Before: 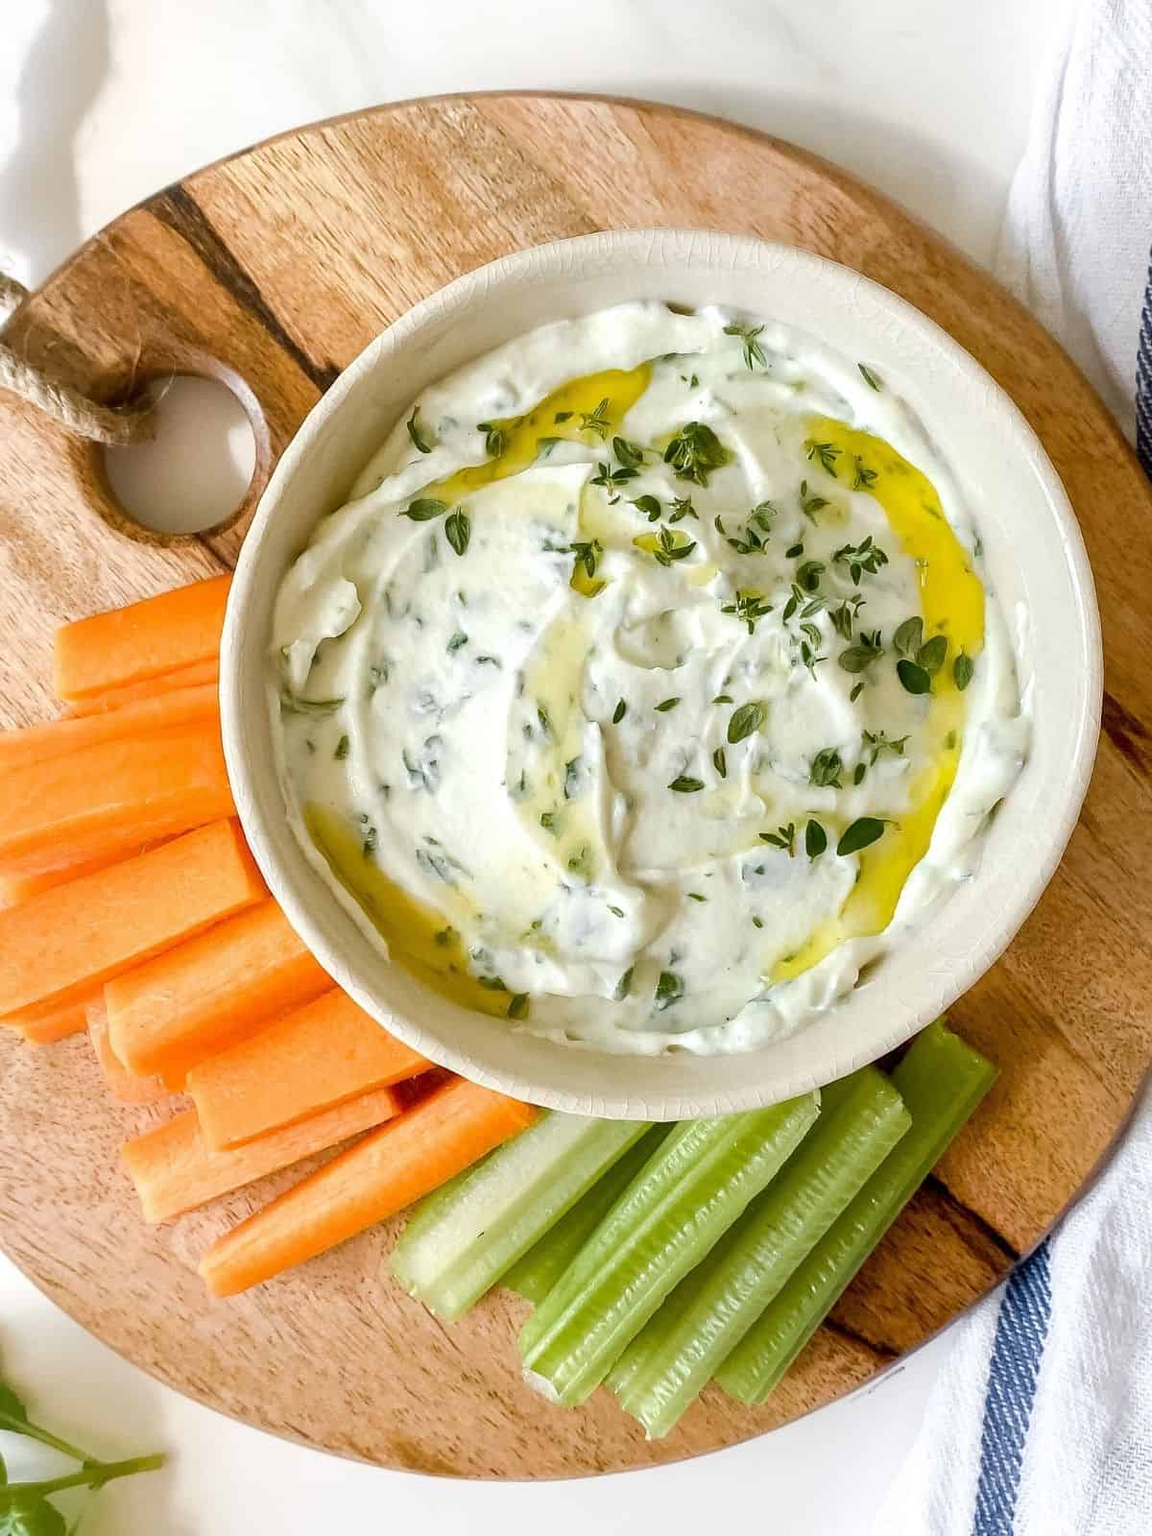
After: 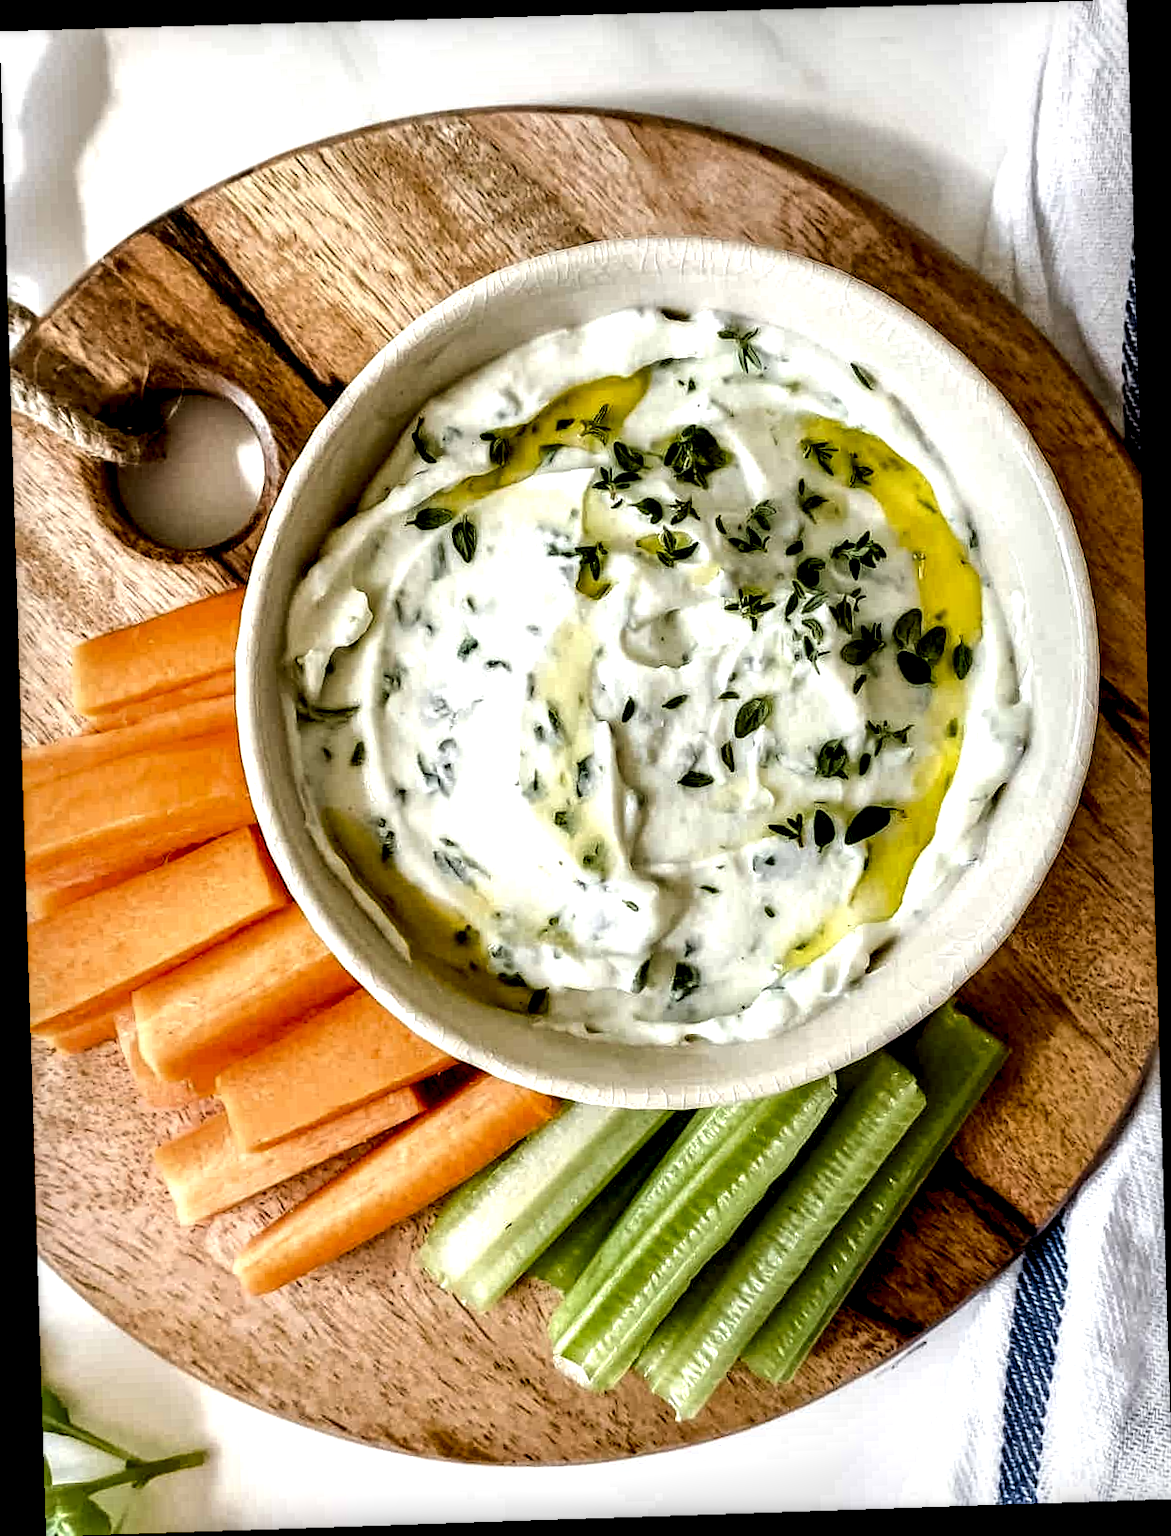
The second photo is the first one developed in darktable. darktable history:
rotate and perspective: rotation -1.77°, lens shift (horizontal) 0.004, automatic cropping off
local contrast: shadows 185%, detail 225%
